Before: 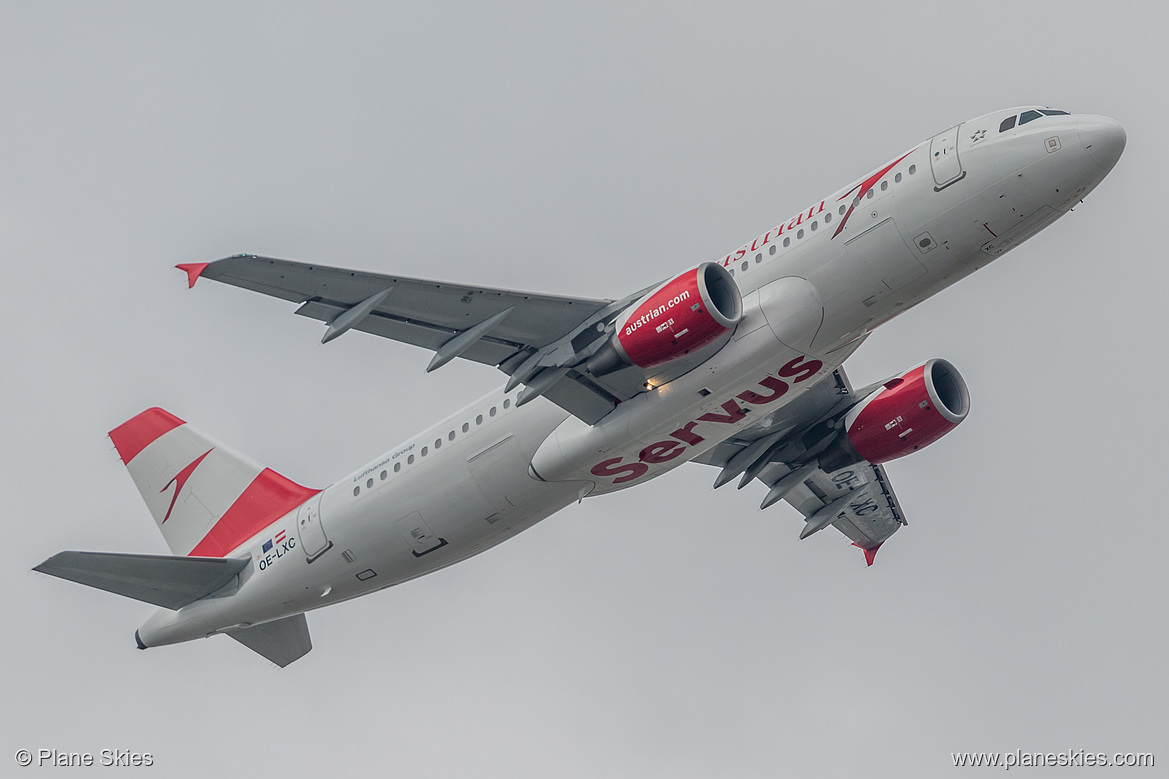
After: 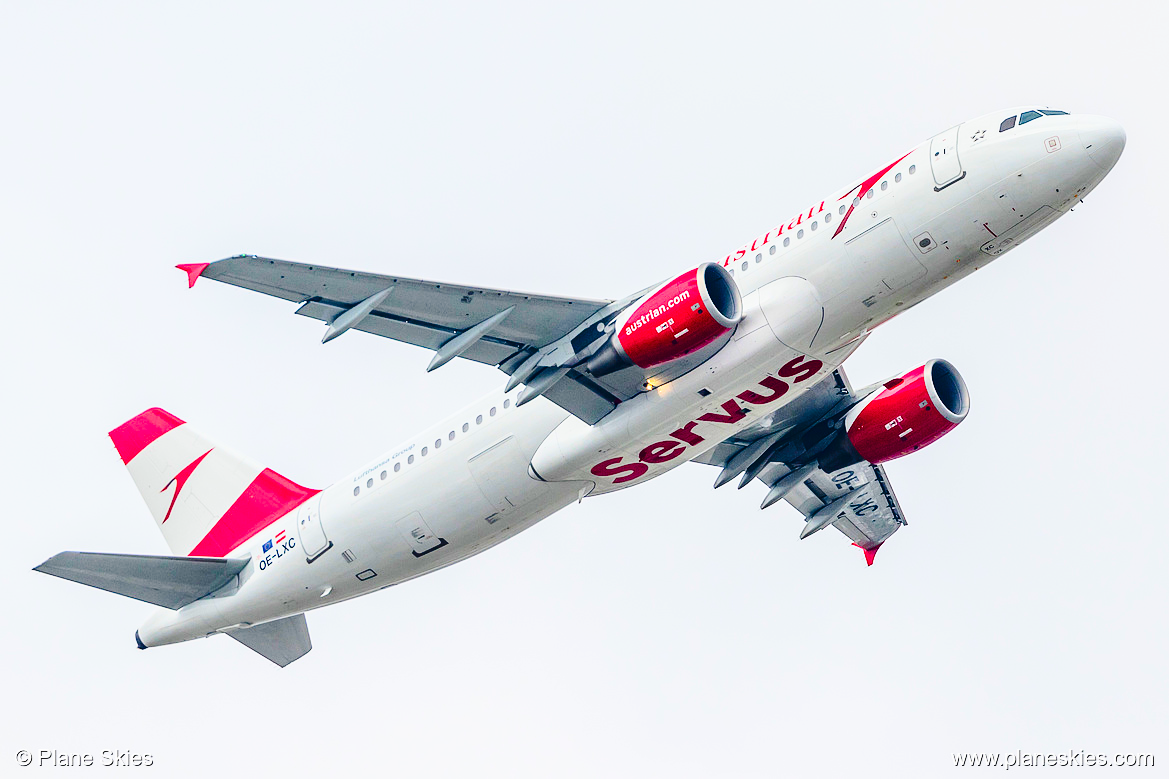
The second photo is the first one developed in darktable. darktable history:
base curve: curves: ch0 [(0, 0) (0.032, 0.037) (0.105, 0.228) (0.435, 0.76) (0.856, 0.983) (1, 1)], preserve colors none
contrast brightness saturation: contrast 0.259, brightness 0.016, saturation 0.856
